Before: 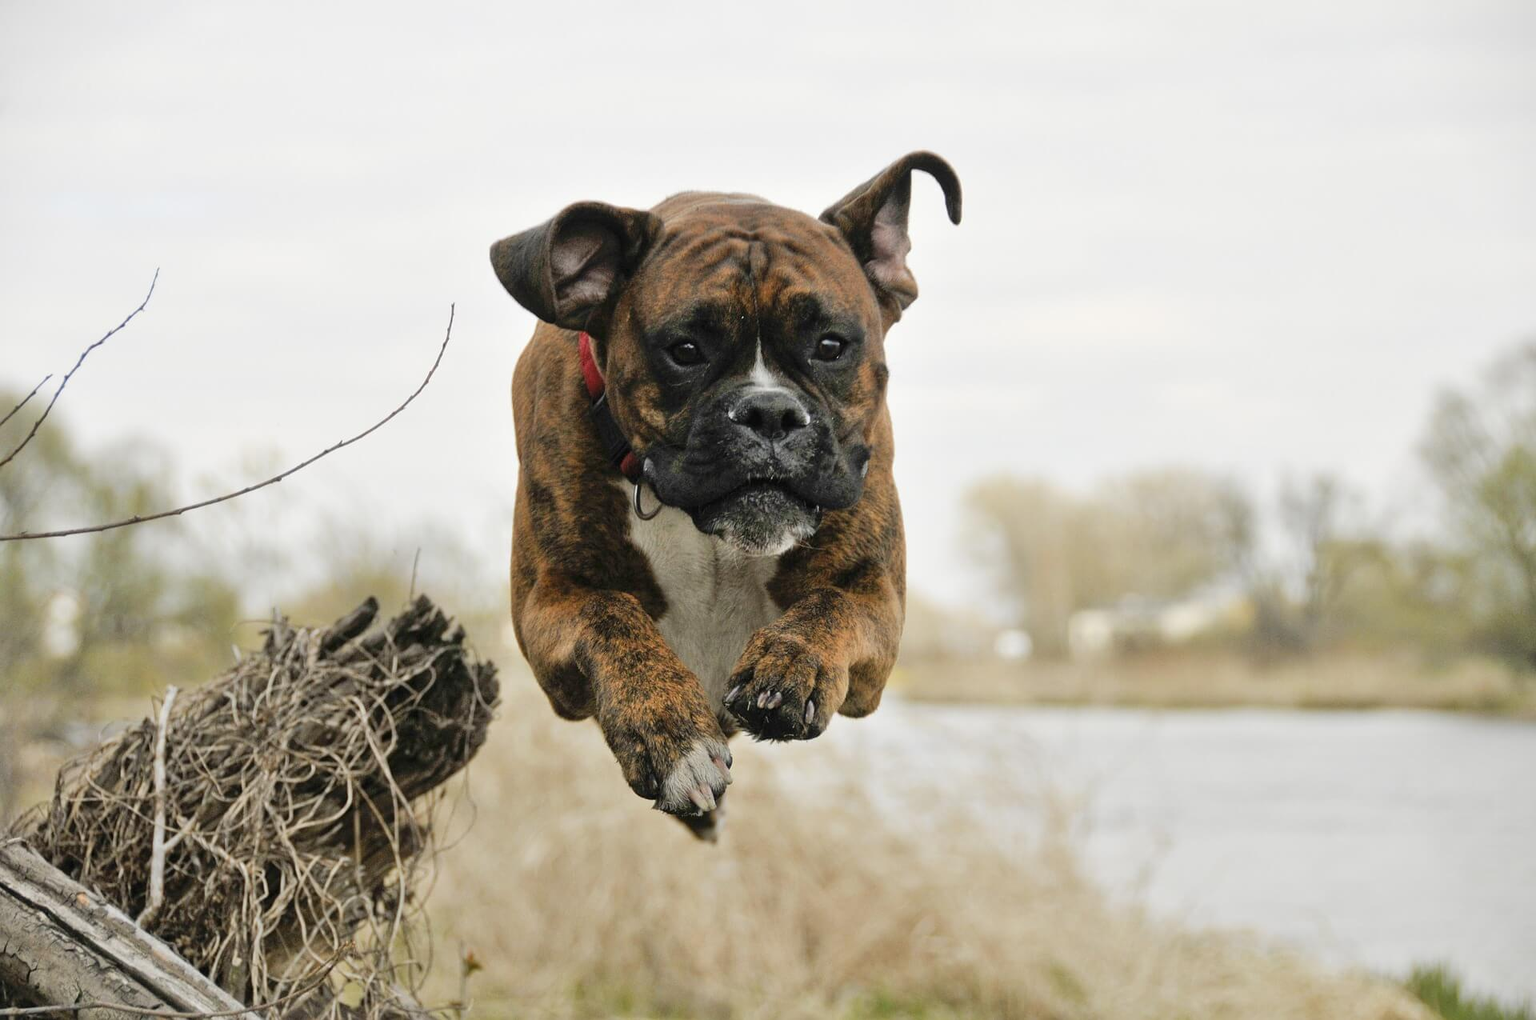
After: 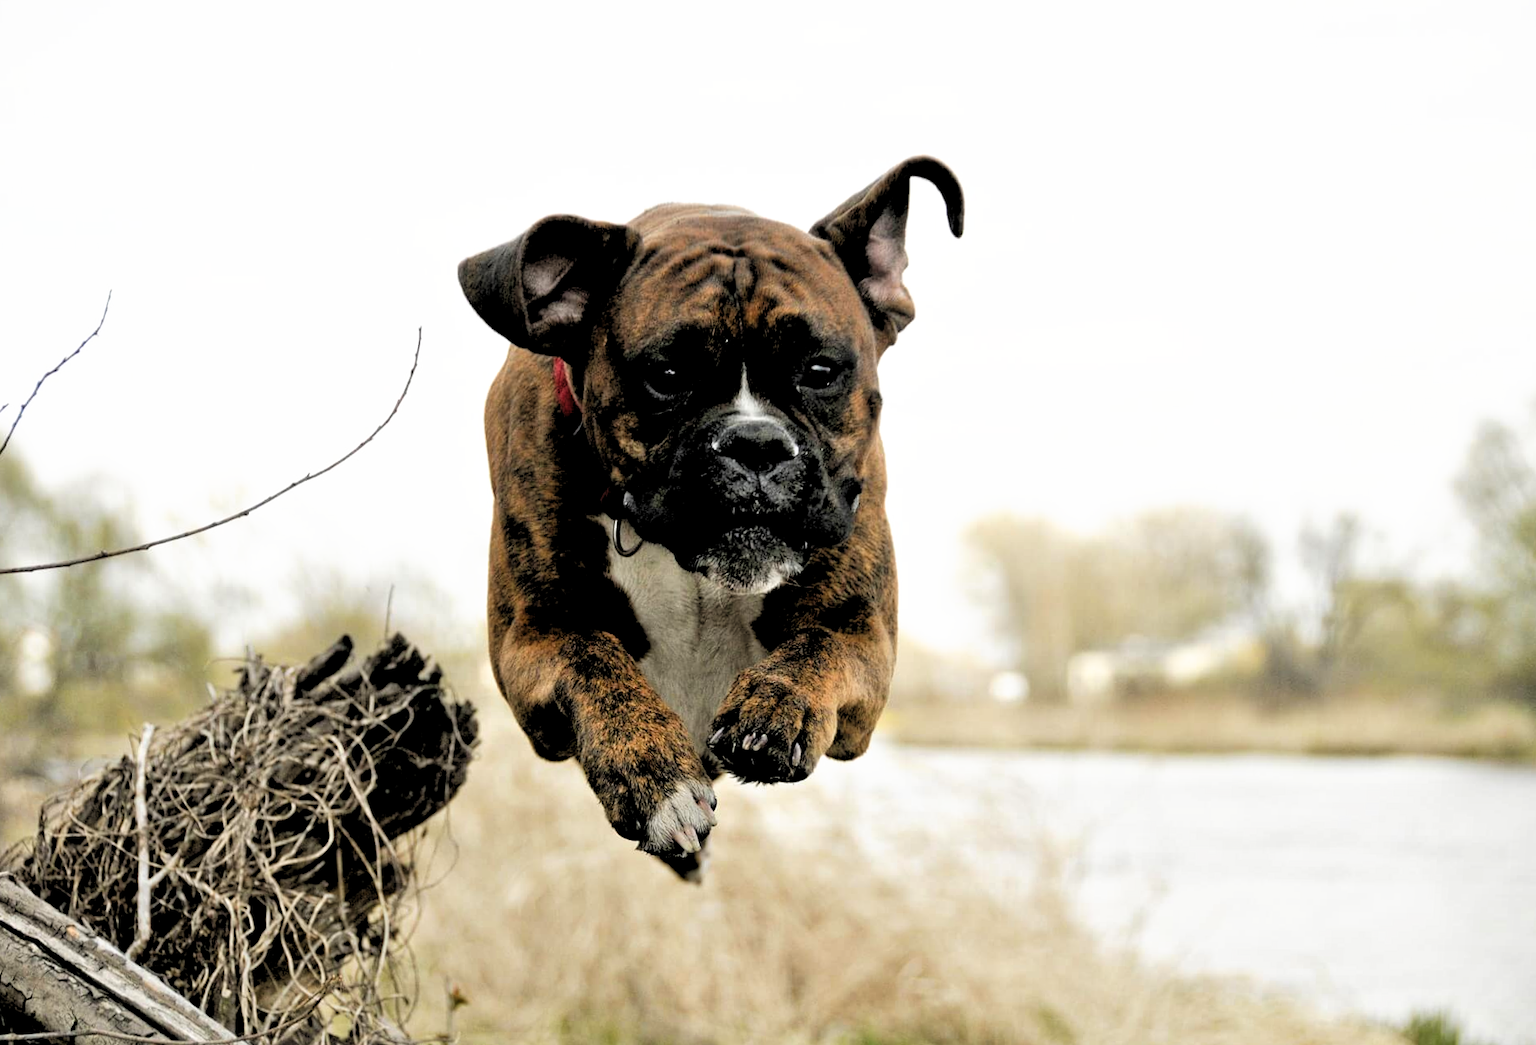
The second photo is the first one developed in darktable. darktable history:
tone curve: curves: ch0 [(0, 0) (0.003, 0.002) (0.011, 0.009) (0.025, 0.021) (0.044, 0.037) (0.069, 0.058) (0.1, 0.083) (0.136, 0.122) (0.177, 0.165) (0.224, 0.216) (0.277, 0.277) (0.335, 0.344) (0.399, 0.418) (0.468, 0.499) (0.543, 0.586) (0.623, 0.679) (0.709, 0.779) (0.801, 0.877) (0.898, 0.977) (1, 1)], preserve colors none
rgb levels: levels [[0.034, 0.472, 0.904], [0, 0.5, 1], [0, 0.5, 1]]
rotate and perspective: rotation 0.074°, lens shift (vertical) 0.096, lens shift (horizontal) -0.041, crop left 0.043, crop right 0.952, crop top 0.024, crop bottom 0.979
